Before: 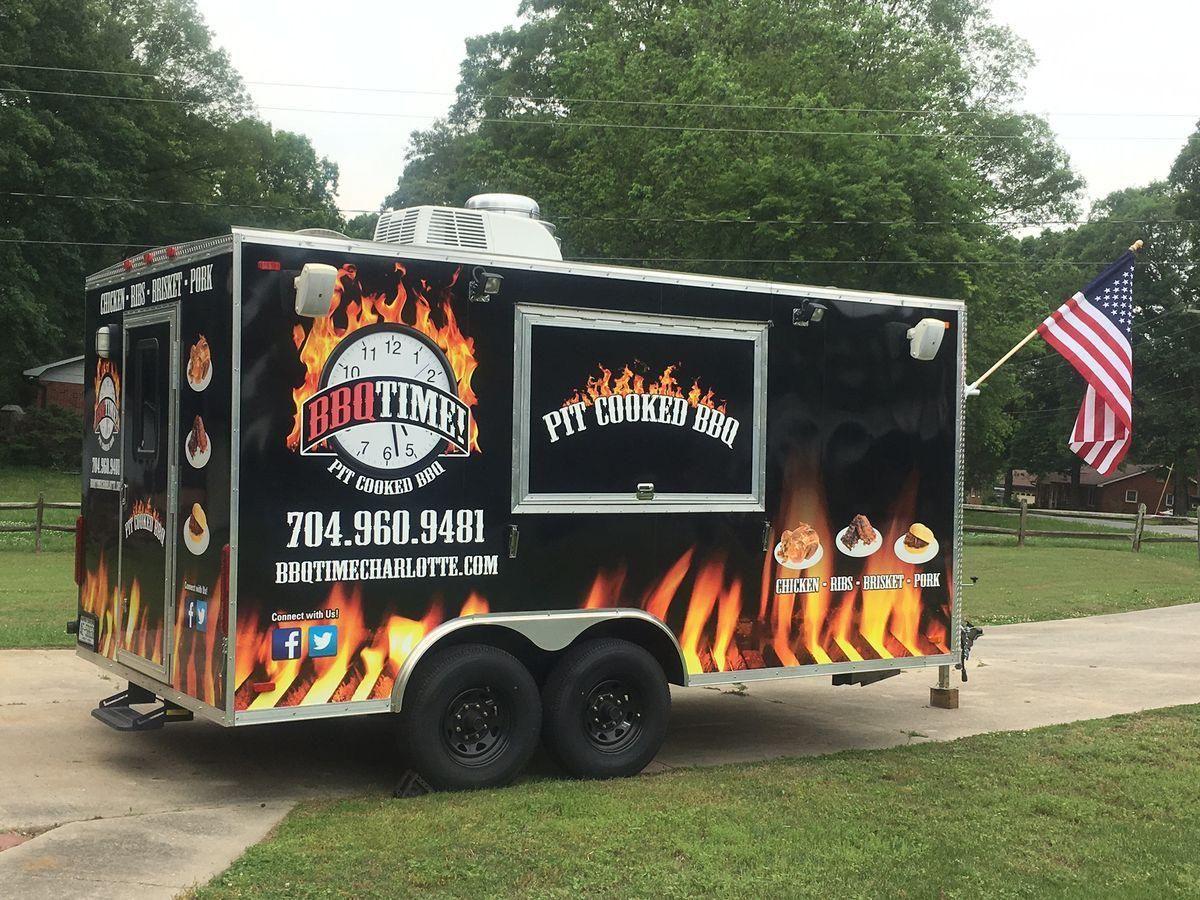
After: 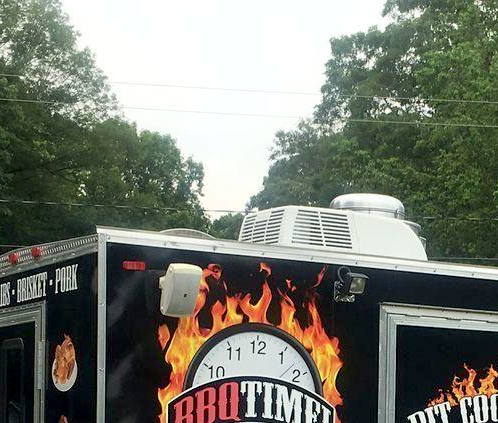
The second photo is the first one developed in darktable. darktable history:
crop and rotate: left 11.301%, top 0.061%, right 47.129%, bottom 52.905%
exposure: black level correction 0.009, exposure 0.016 EV, compensate highlight preservation false
